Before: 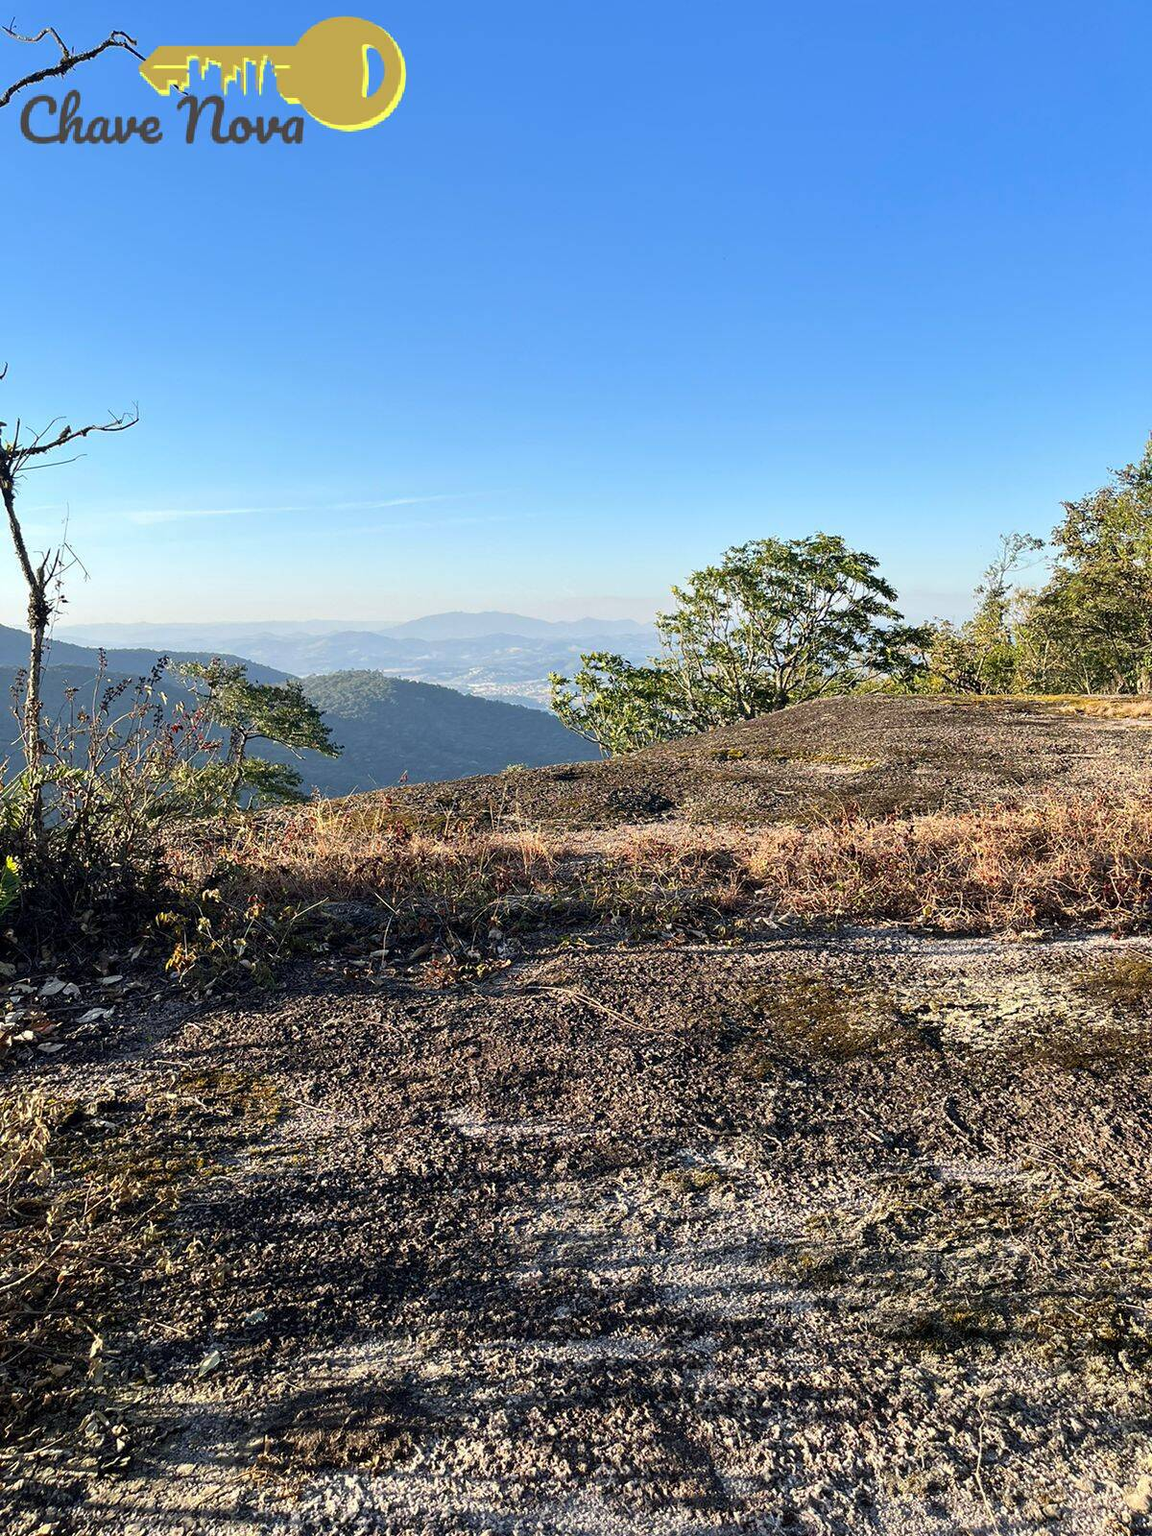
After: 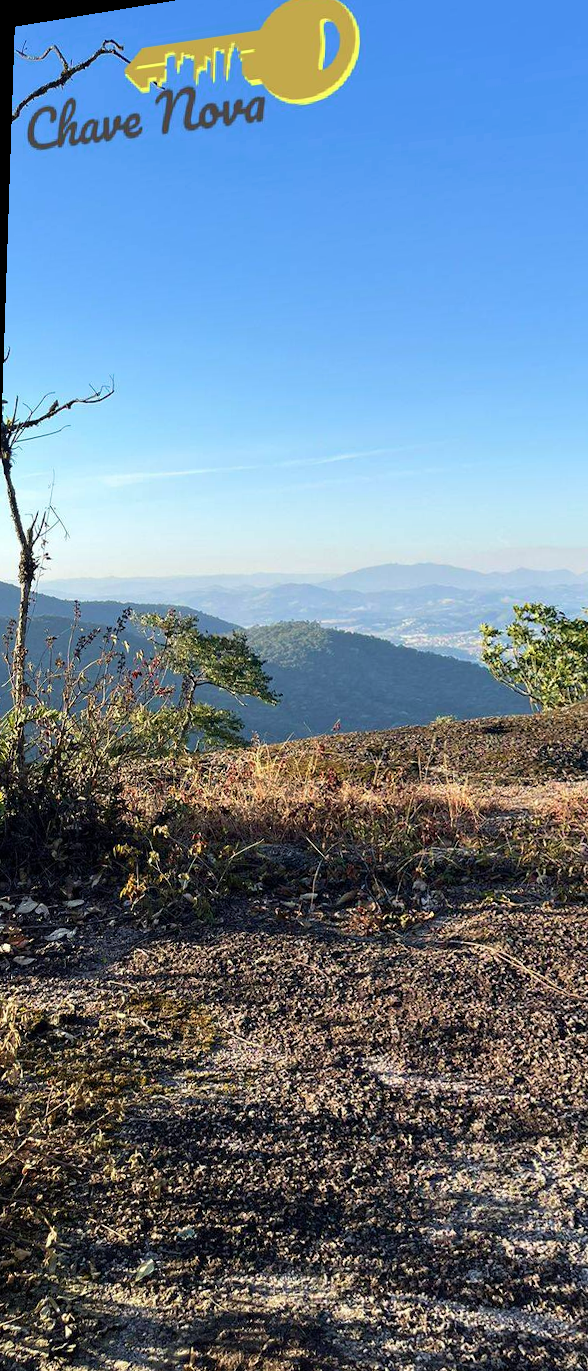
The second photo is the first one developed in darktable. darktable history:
velvia: on, module defaults
crop and rotate: left 0%, top 0%, right 50.845%
rotate and perspective: rotation 1.69°, lens shift (vertical) -0.023, lens shift (horizontal) -0.291, crop left 0.025, crop right 0.988, crop top 0.092, crop bottom 0.842
